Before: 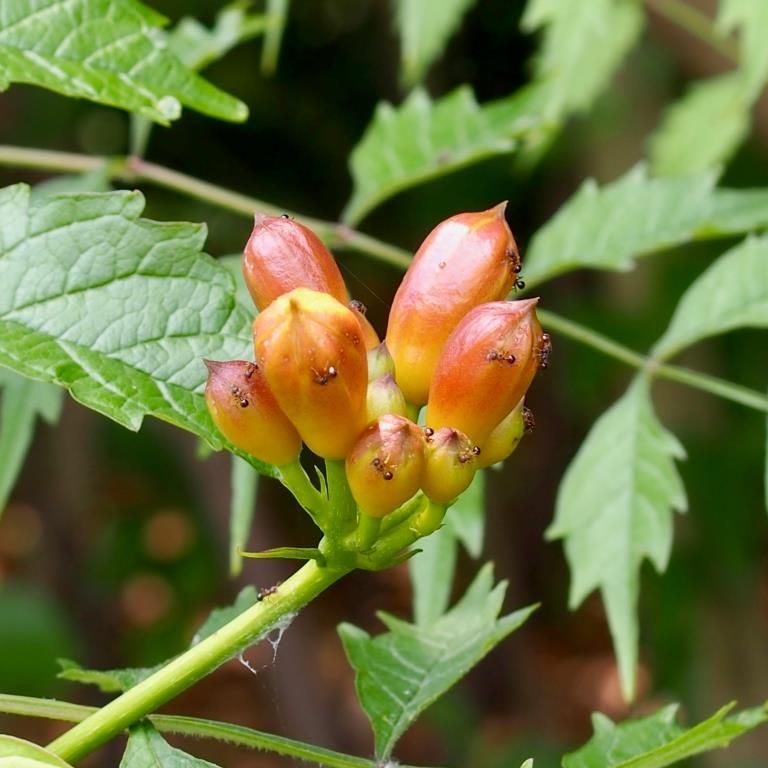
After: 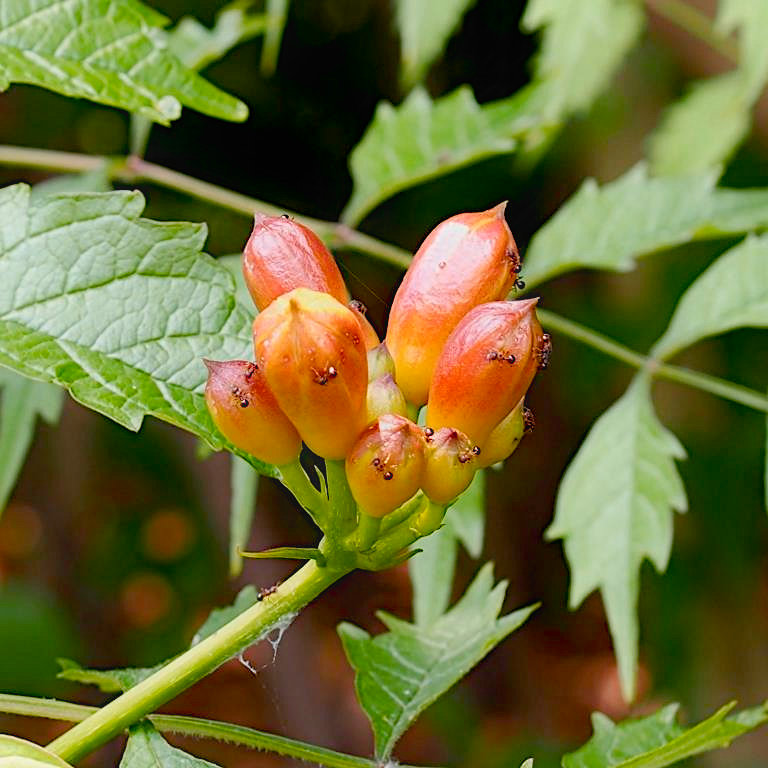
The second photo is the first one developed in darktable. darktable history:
color balance rgb "basic colorfulness: standard": perceptual saturation grading › global saturation 20%, perceptual saturation grading › highlights -25%, perceptual saturation grading › shadows 25%
color balance rgb "medium contrast": perceptual brilliance grading › highlights 20%, perceptual brilliance grading › mid-tones 10%, perceptual brilliance grading › shadows -20%
rgb primaries "nice": tint hue -2.48°, red hue -0.024, green purity 1.08, blue hue -0.112, blue purity 1.17
contrast equalizer "soft": y [[0.439, 0.44, 0.442, 0.457, 0.493, 0.498], [0.5 ×6], [0.5 ×6], [0 ×6], [0 ×6]]
diffuse or sharpen "diffusion": radius span 77, 1st order speed 50%, 2nd order speed 50%, 3rd order speed 50%, 4th order speed 50% | blend: blend mode normal, opacity 25%; mask: uniform (no mask)
diffuse or sharpen "sharpen demosaicing: AA filter": edge sensitivity 1, 1st order anisotropy 100%, 2nd order anisotropy 100%, 3rd order anisotropy 100%, 4th order anisotropy 100%, 1st order speed -25%, 2nd order speed -25%, 3rd order speed -25%, 4th order speed -25%
haze removal: strength -0.1, adaptive false
